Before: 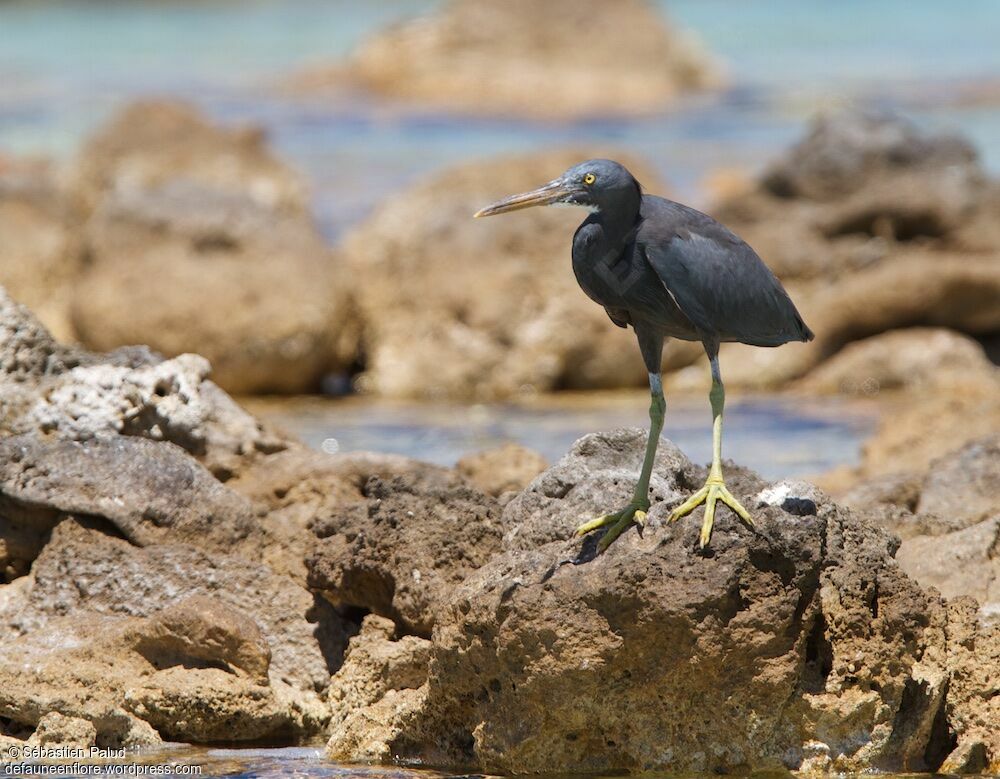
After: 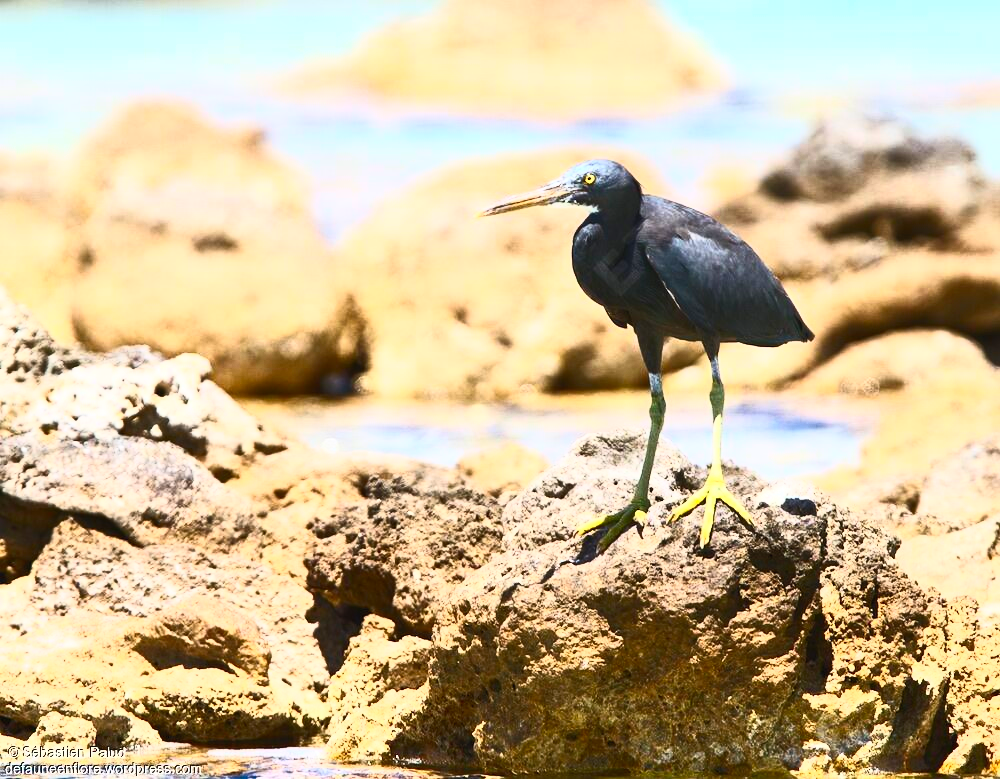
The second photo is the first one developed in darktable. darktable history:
contrast brightness saturation: contrast 0.849, brightness 0.597, saturation 0.583
